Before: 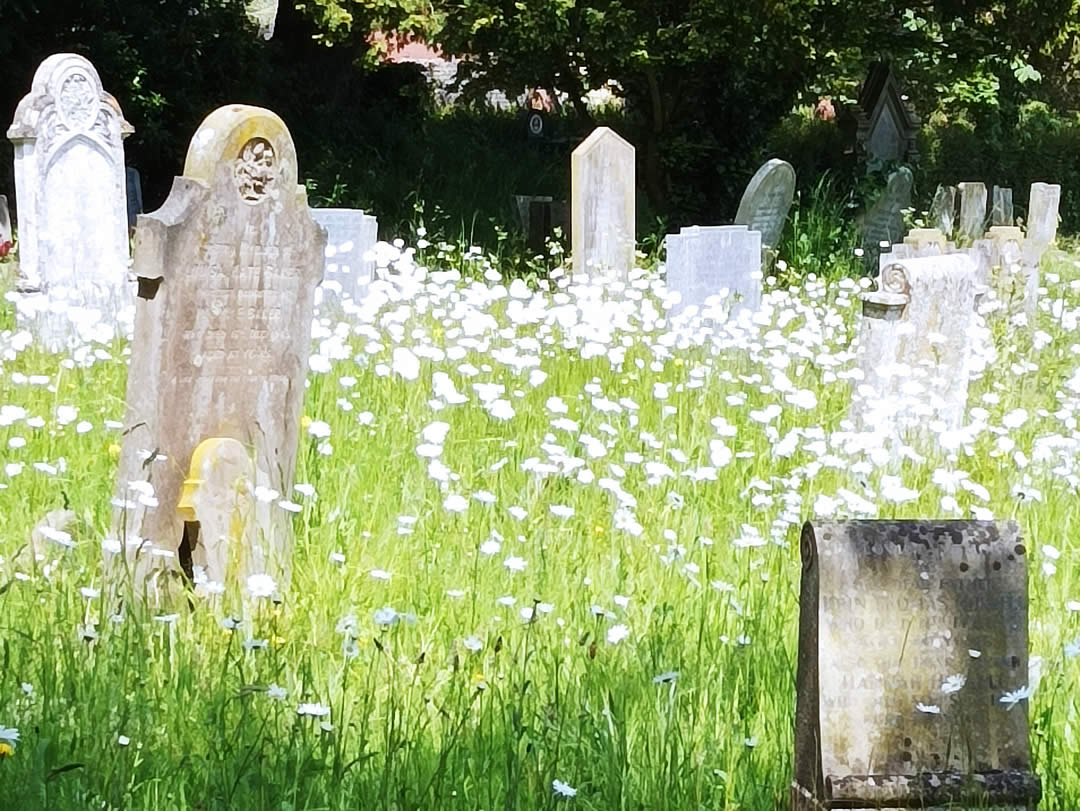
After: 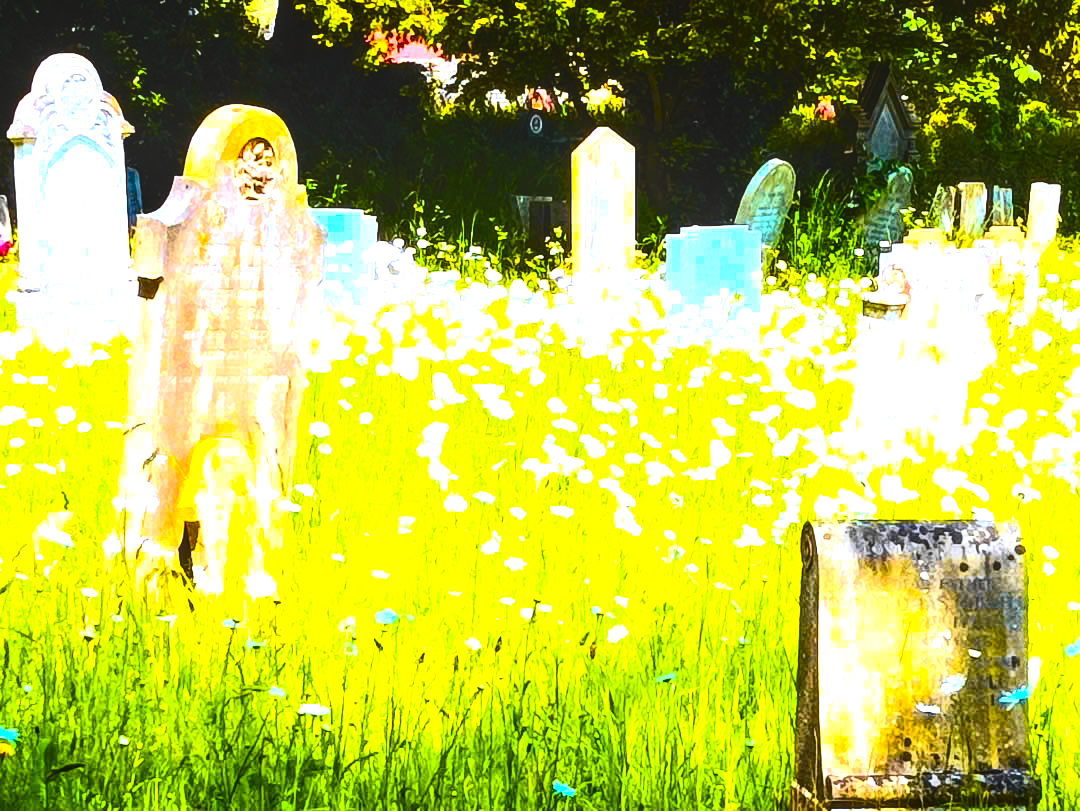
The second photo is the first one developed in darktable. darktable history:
color balance rgb: linear chroma grading › highlights 100%, linear chroma grading › global chroma 23.41%, perceptual saturation grading › global saturation 35.38%, hue shift -10.68°, perceptual brilliance grading › highlights 47.25%, perceptual brilliance grading › mid-tones 22.2%, perceptual brilliance grading › shadows -5.93%
tone curve: curves: ch0 [(0, 0.028) (0.037, 0.05) (0.123, 0.114) (0.19, 0.176) (0.269, 0.27) (0.48, 0.57) (0.595, 0.695) (0.718, 0.823) (0.855, 0.913) (1, 0.982)]; ch1 [(0, 0) (0.243, 0.245) (0.422, 0.415) (0.493, 0.495) (0.508, 0.506) (0.536, 0.538) (0.569, 0.58) (0.611, 0.644) (0.769, 0.807) (1, 1)]; ch2 [(0, 0) (0.249, 0.216) (0.349, 0.321) (0.424, 0.442) (0.476, 0.483) (0.498, 0.499) (0.517, 0.519) (0.532, 0.547) (0.569, 0.608) (0.614, 0.661) (0.706, 0.75) (0.808, 0.809) (0.991, 0.968)], color space Lab, independent channels, preserve colors none
contrast brightness saturation: contrast 0.08, saturation 0.2
local contrast: on, module defaults
